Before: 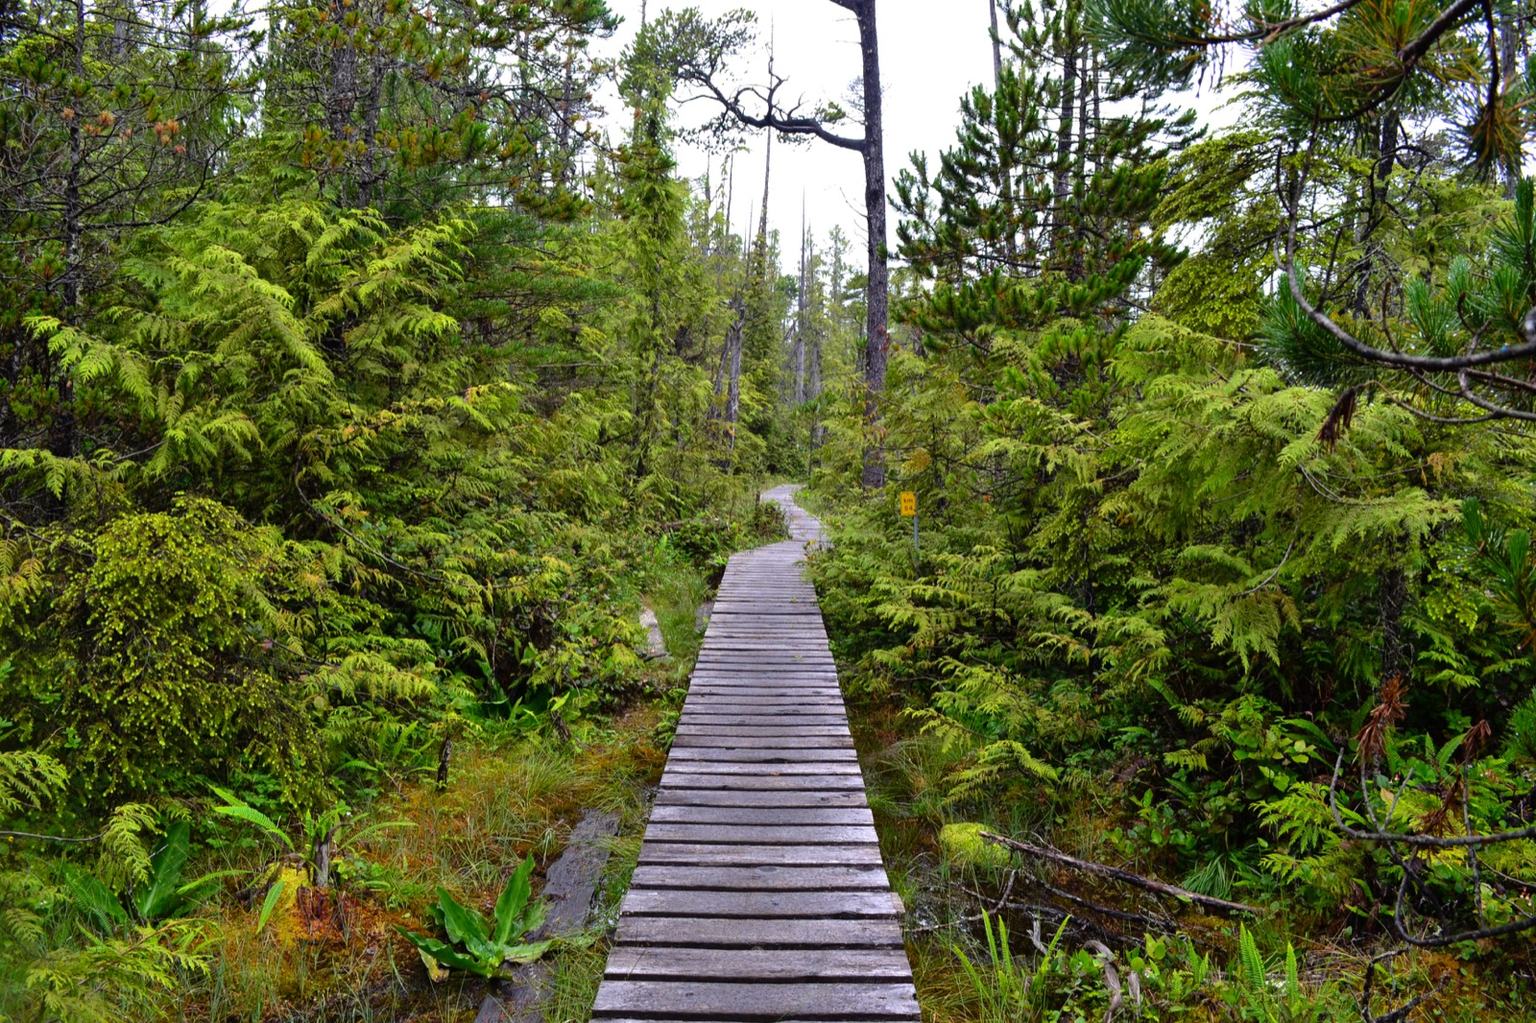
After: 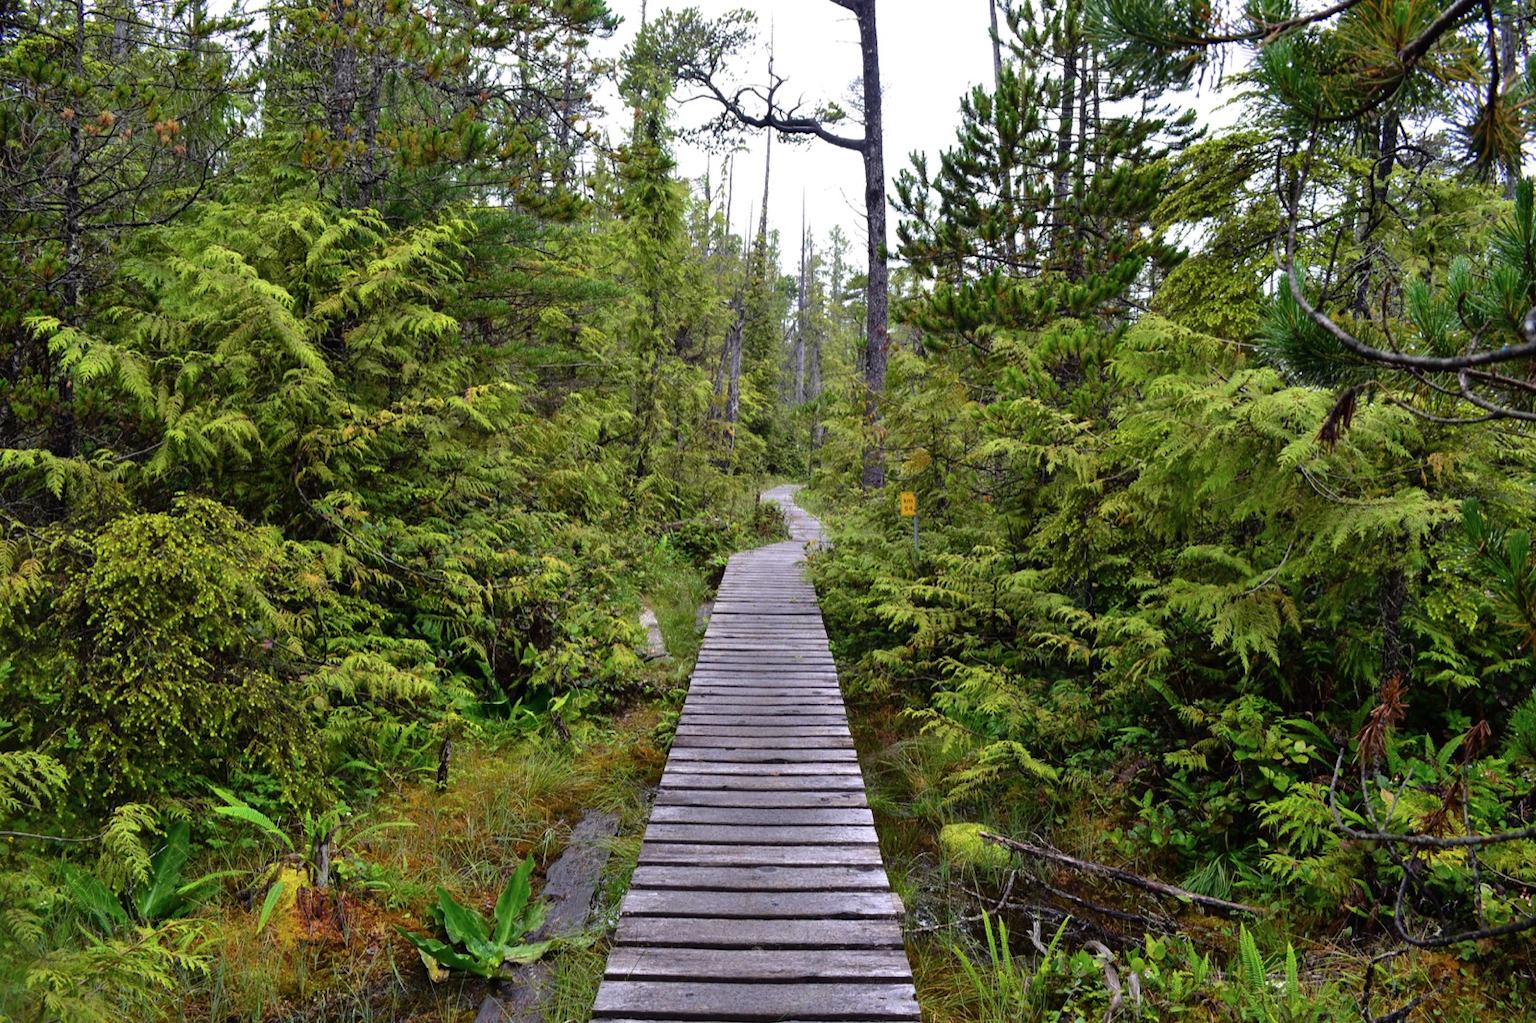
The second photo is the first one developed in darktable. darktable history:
contrast brightness saturation: saturation -0.091
